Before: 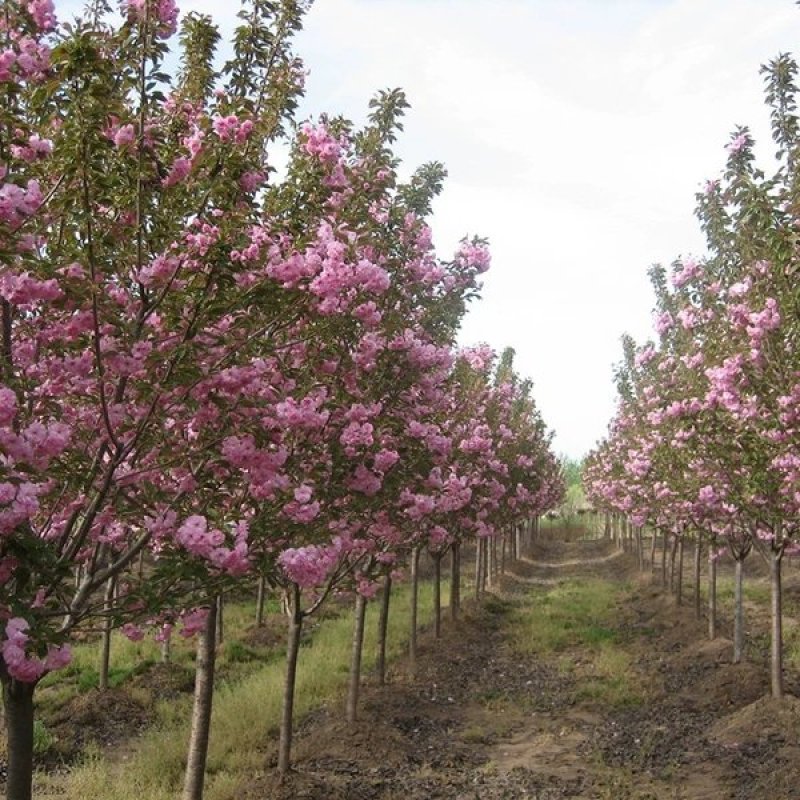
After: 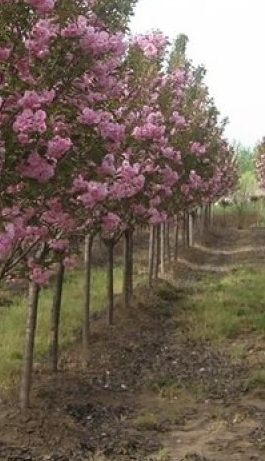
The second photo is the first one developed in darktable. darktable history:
crop: left 40.878%, top 39.176%, right 25.993%, bottom 3.081%
tone equalizer: on, module defaults
